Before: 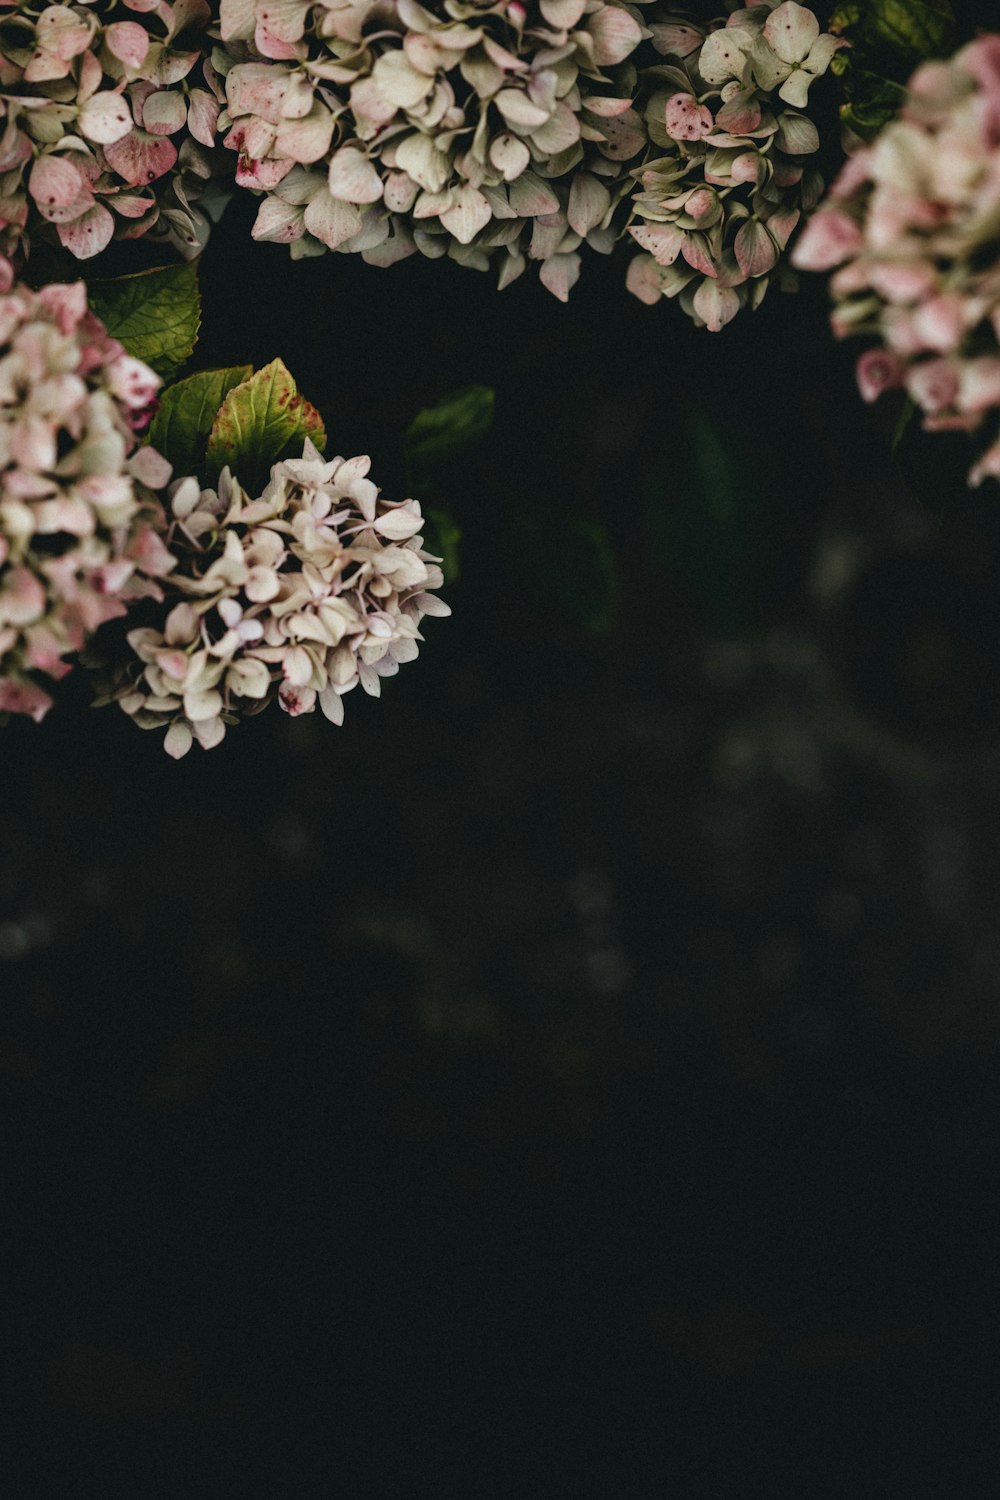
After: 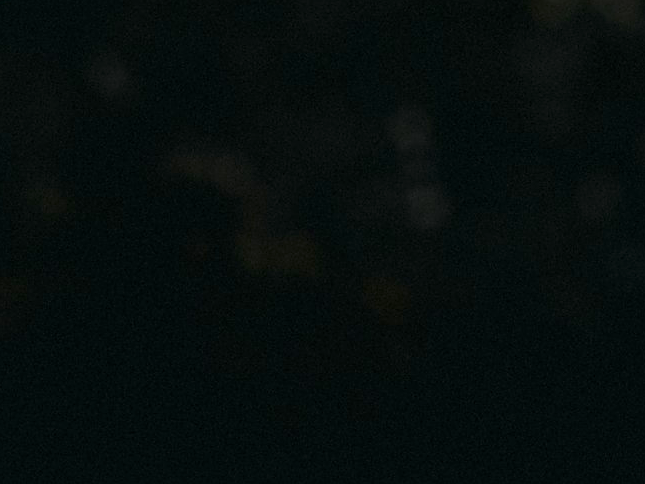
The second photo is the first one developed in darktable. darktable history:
contrast brightness saturation: contrast 0.278
local contrast: detail 150%
sharpen: on, module defaults
crop: left 18.161%, top 50.88%, right 17.317%, bottom 16.853%
